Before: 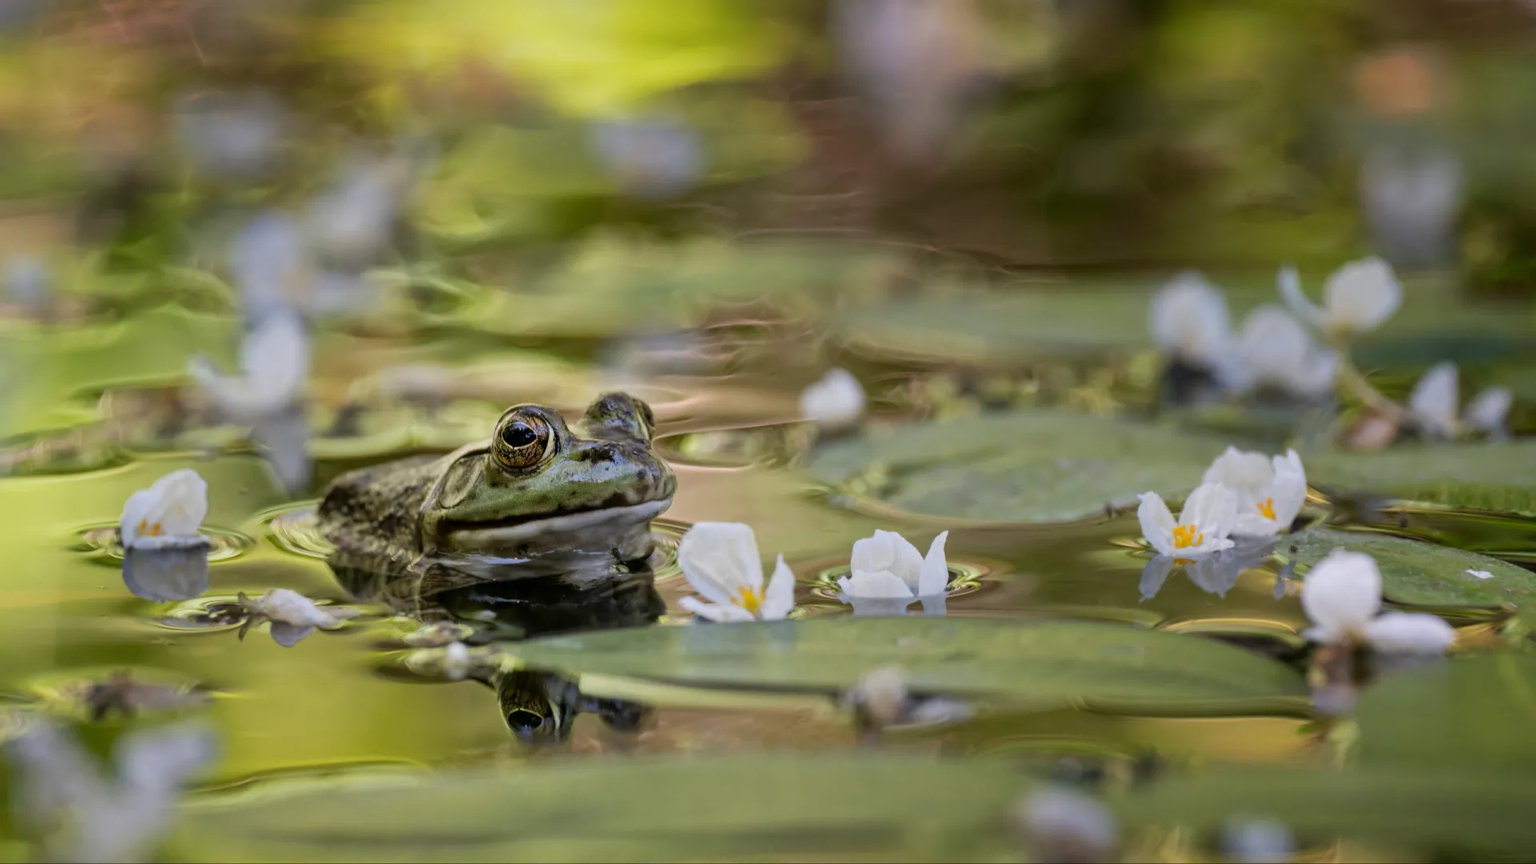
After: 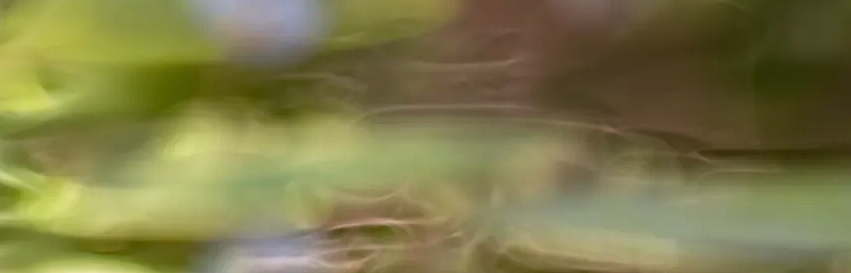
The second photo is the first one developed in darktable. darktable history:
exposure: black level correction -0.002, exposure 0.533 EV, compensate highlight preservation false
crop: left 28.894%, top 16.786%, right 26.736%, bottom 57.927%
haze removal: compatibility mode true
